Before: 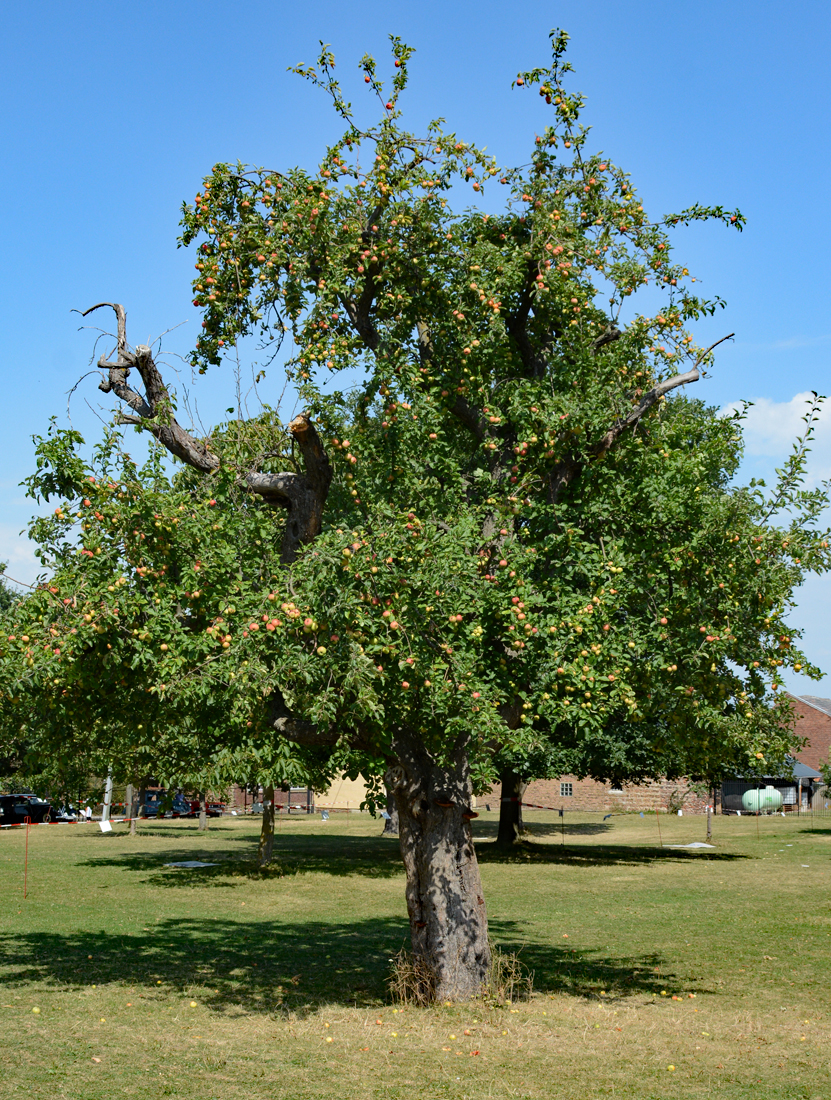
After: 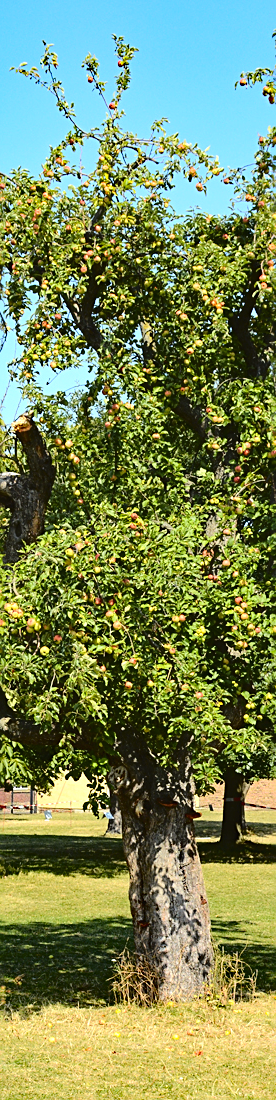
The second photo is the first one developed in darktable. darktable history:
crop: left 33.36%, right 33.36%
tone curve: curves: ch0 [(0, 0) (0.058, 0.039) (0.168, 0.123) (0.282, 0.327) (0.45, 0.534) (0.676, 0.751) (0.89, 0.919) (1, 1)]; ch1 [(0, 0) (0.094, 0.081) (0.285, 0.299) (0.385, 0.403) (0.447, 0.455) (0.495, 0.496) (0.544, 0.552) (0.589, 0.612) (0.722, 0.728) (1, 1)]; ch2 [(0, 0) (0.257, 0.217) (0.43, 0.421) (0.498, 0.507) (0.531, 0.544) (0.56, 0.579) (0.625, 0.66) (1, 1)], color space Lab, independent channels, preserve colors none
sharpen: on, module defaults
exposure: black level correction -0.005, exposure 0.622 EV, compensate highlight preservation false
color balance rgb: perceptual saturation grading › global saturation 10%, global vibrance 10%
